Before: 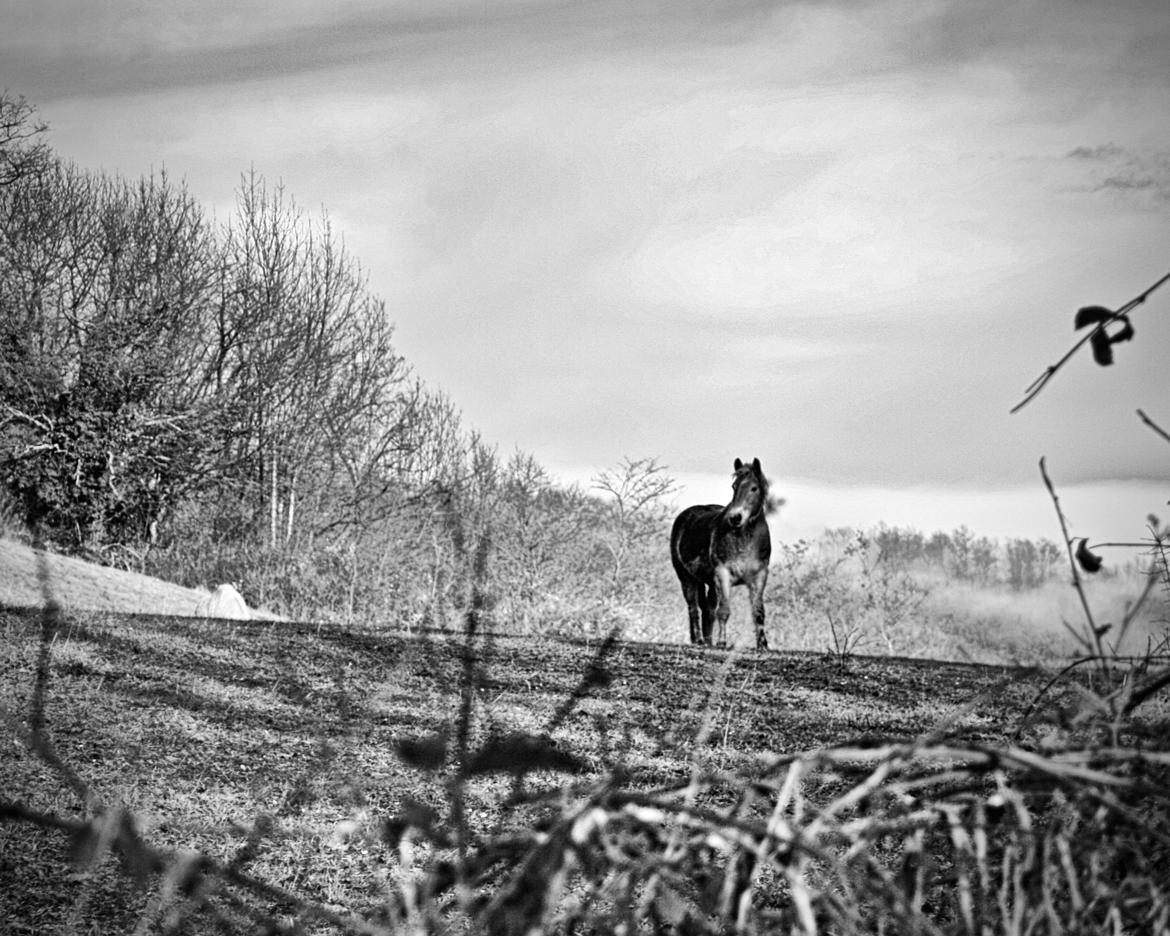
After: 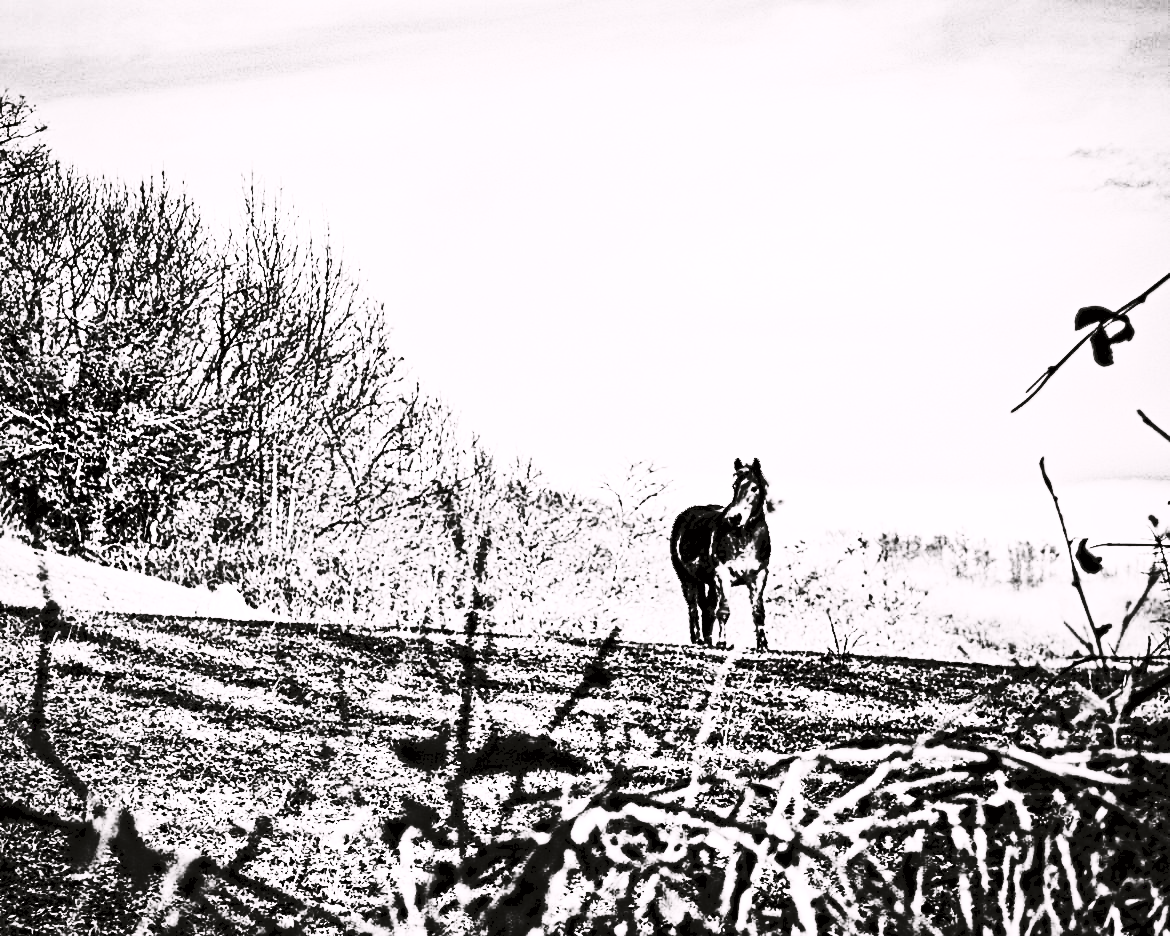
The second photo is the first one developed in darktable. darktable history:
contrast brightness saturation: contrast 0.949, brightness 0.204
contrast equalizer: octaves 7, y [[0.5, 0.542, 0.583, 0.625, 0.667, 0.708], [0.5 ×6], [0.5 ×6], [0 ×6], [0 ×6]]
base curve: curves: ch0 [(0, 0.024) (0.055, 0.065) (0.121, 0.166) (0.236, 0.319) (0.693, 0.726) (1, 1)]
color correction: highlights a* 3.08, highlights b* -1.26, shadows a* -0.075, shadows b* 2.45, saturation 0.976
